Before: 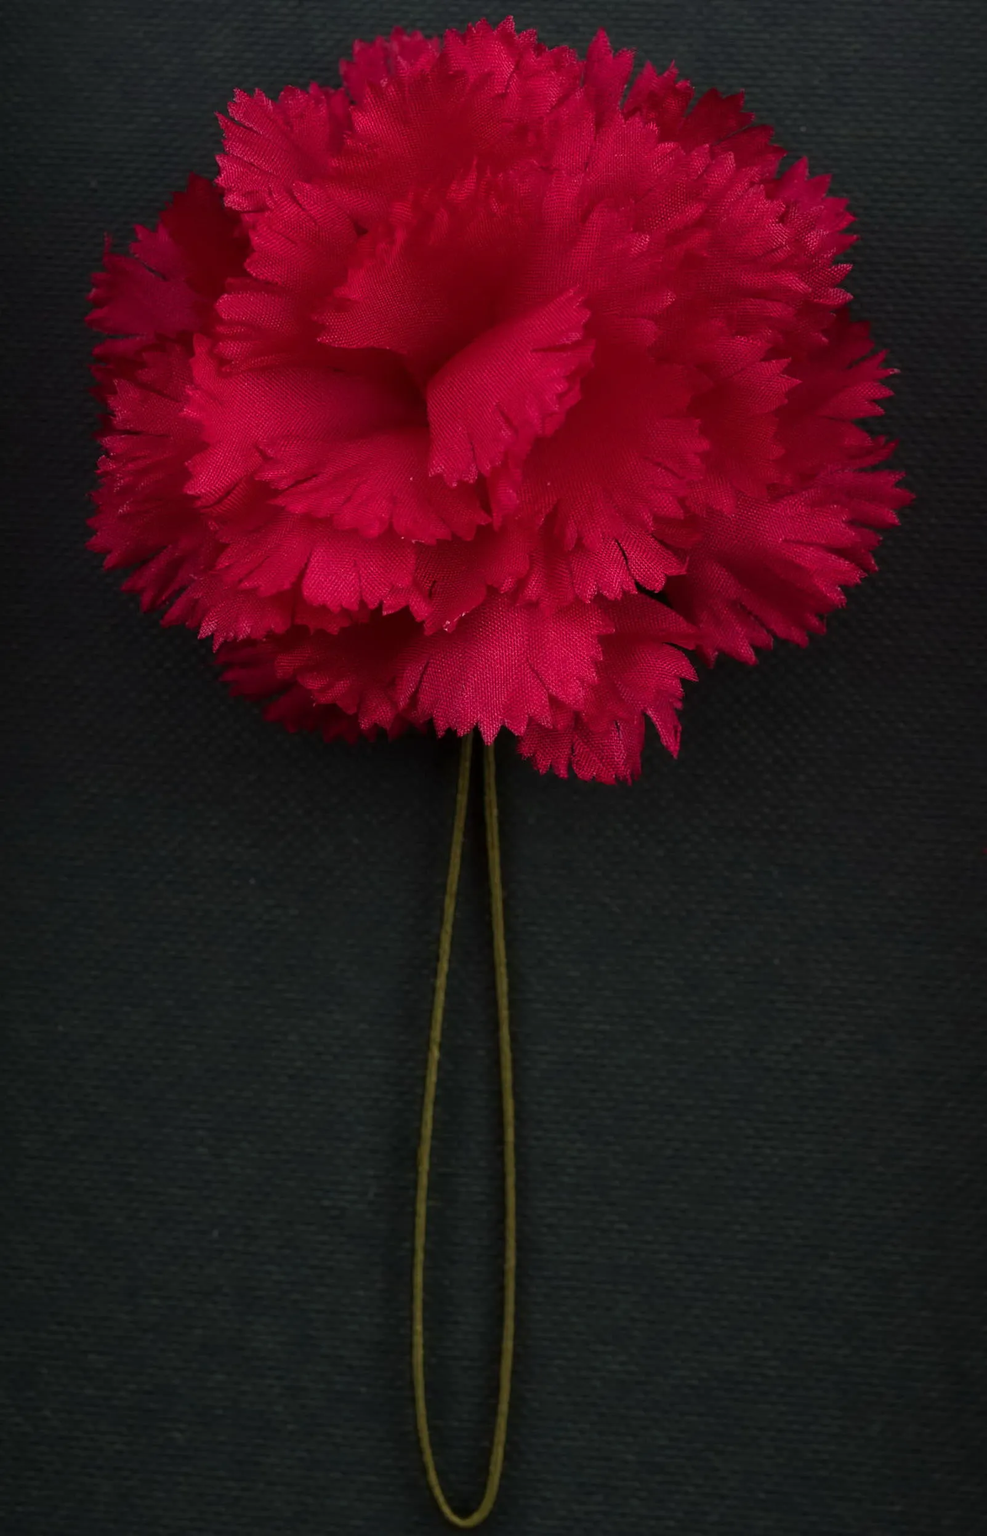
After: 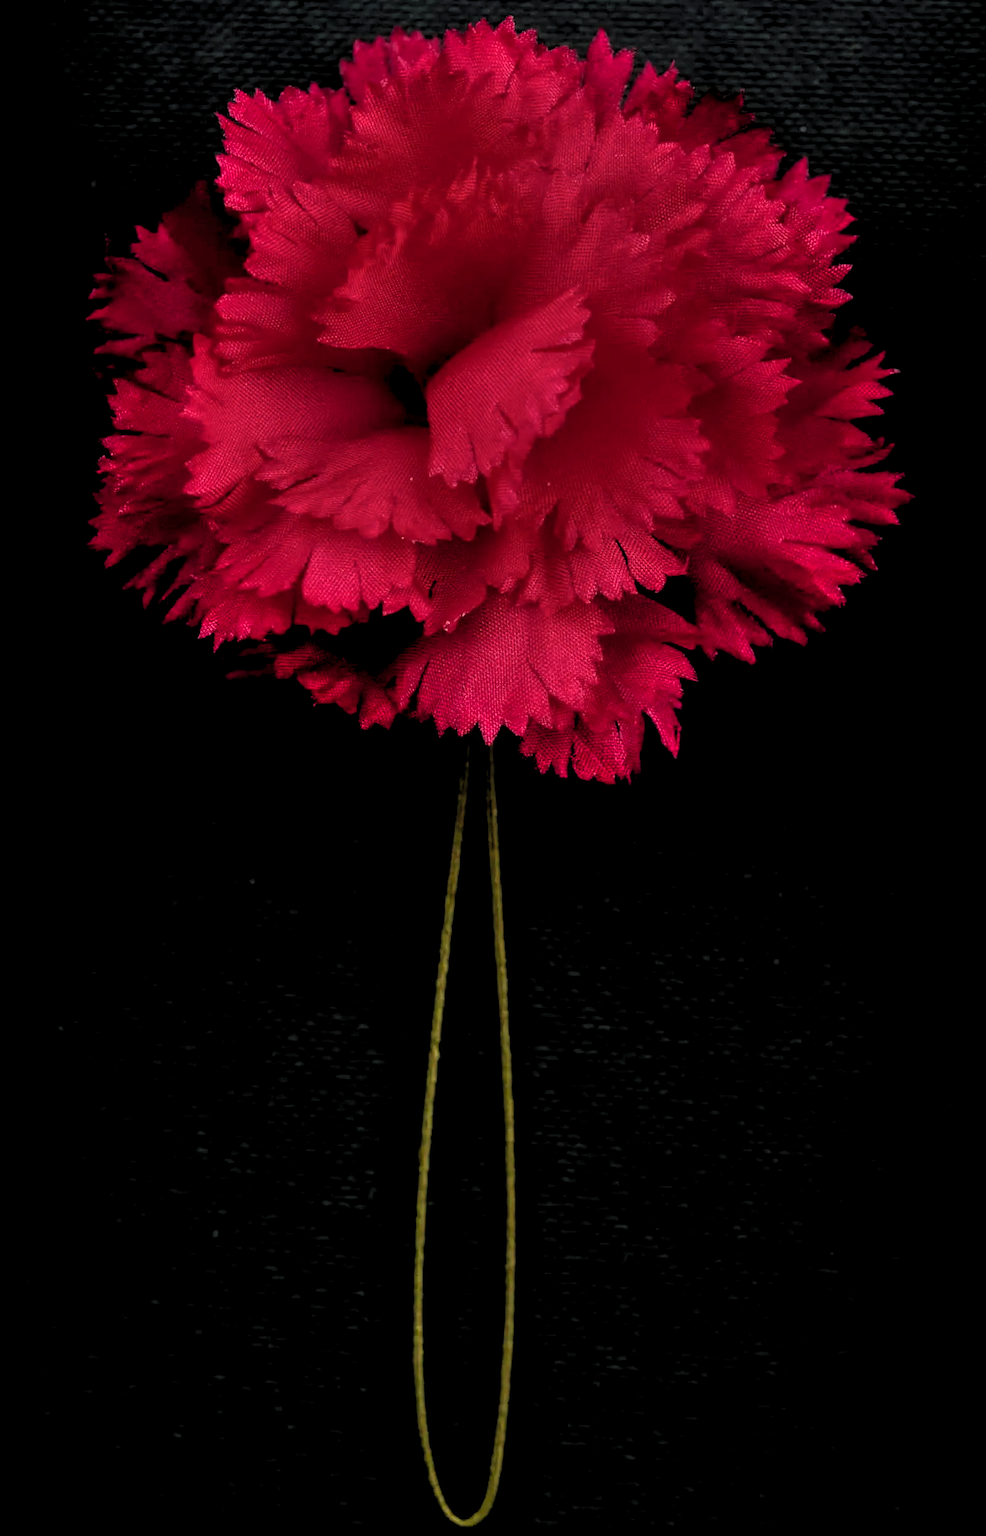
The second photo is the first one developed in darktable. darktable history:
exposure: black level correction 0, exposure -0.766 EV, compensate highlight preservation false
local contrast: detail 110%
rgb levels: levels [[0.01, 0.419, 0.839], [0, 0.5, 1], [0, 0.5, 1]]
shadows and highlights: low approximation 0.01, soften with gaussian
